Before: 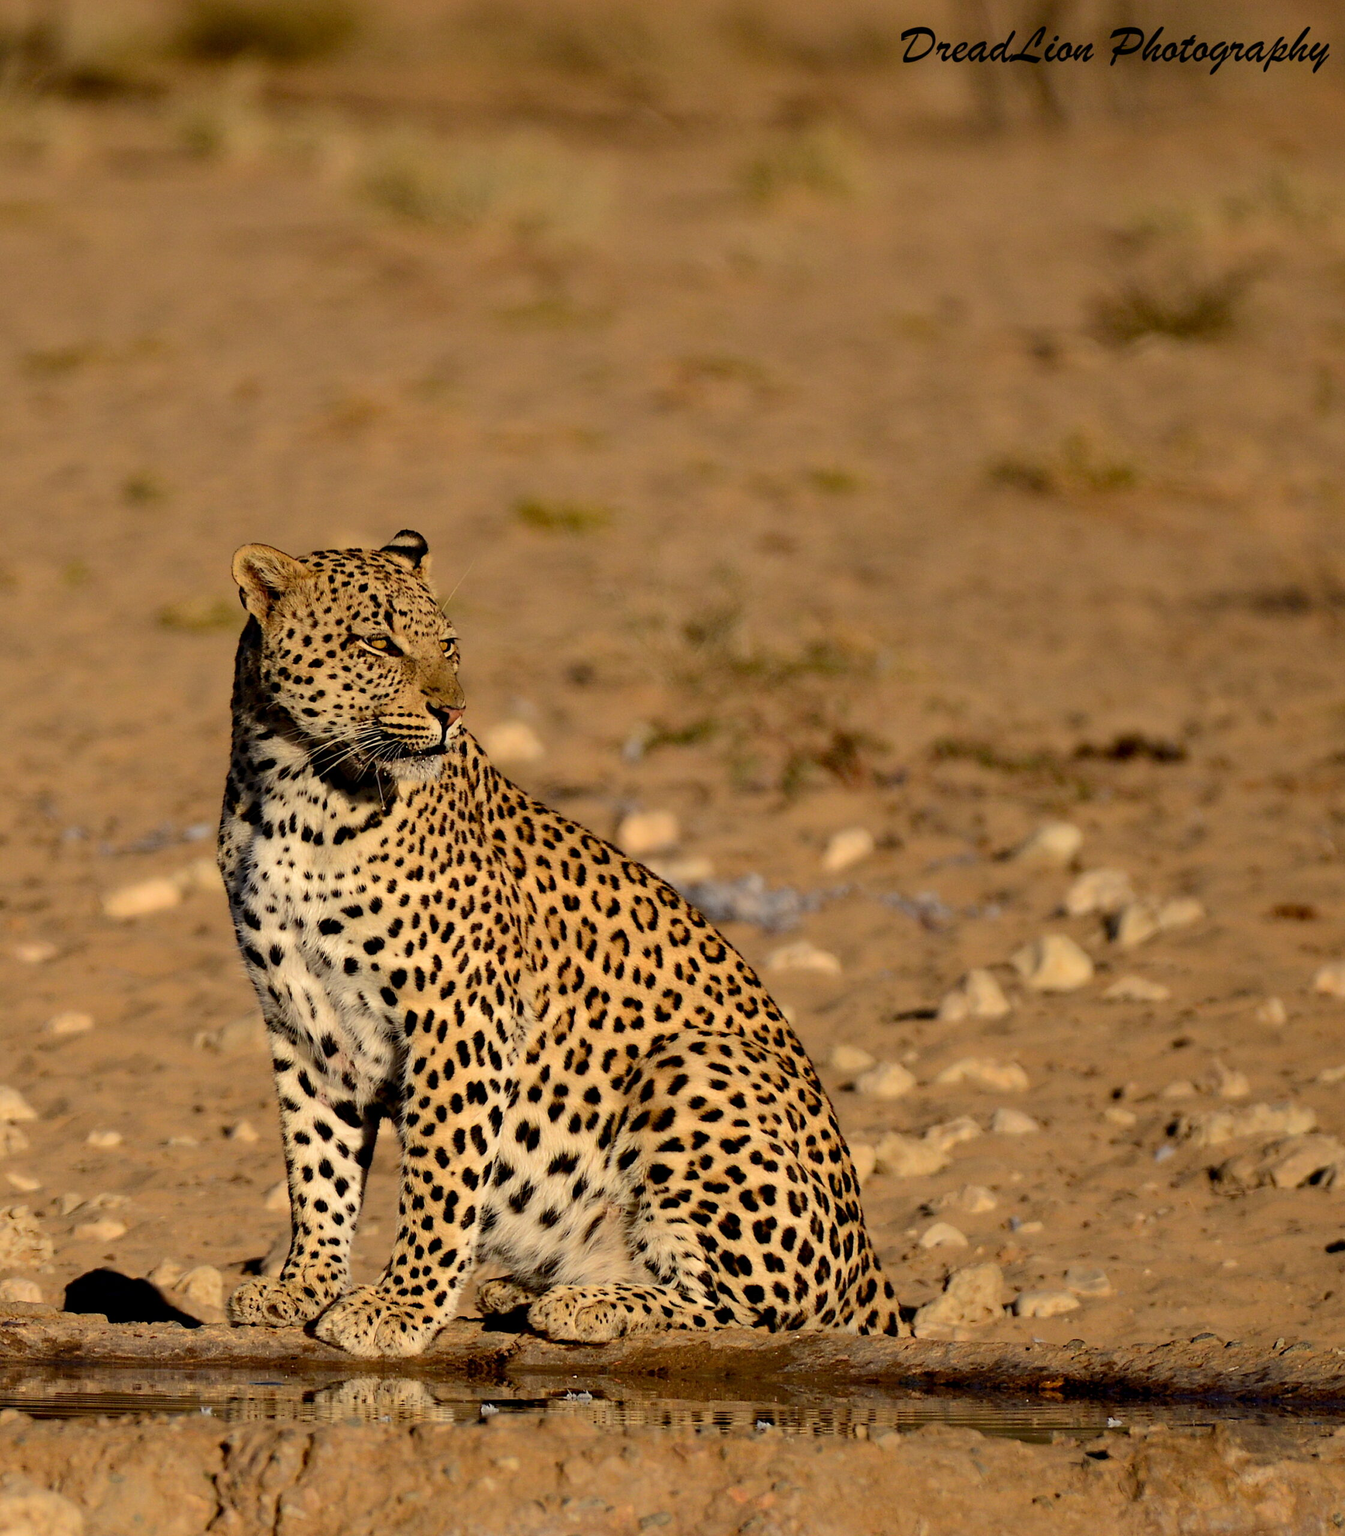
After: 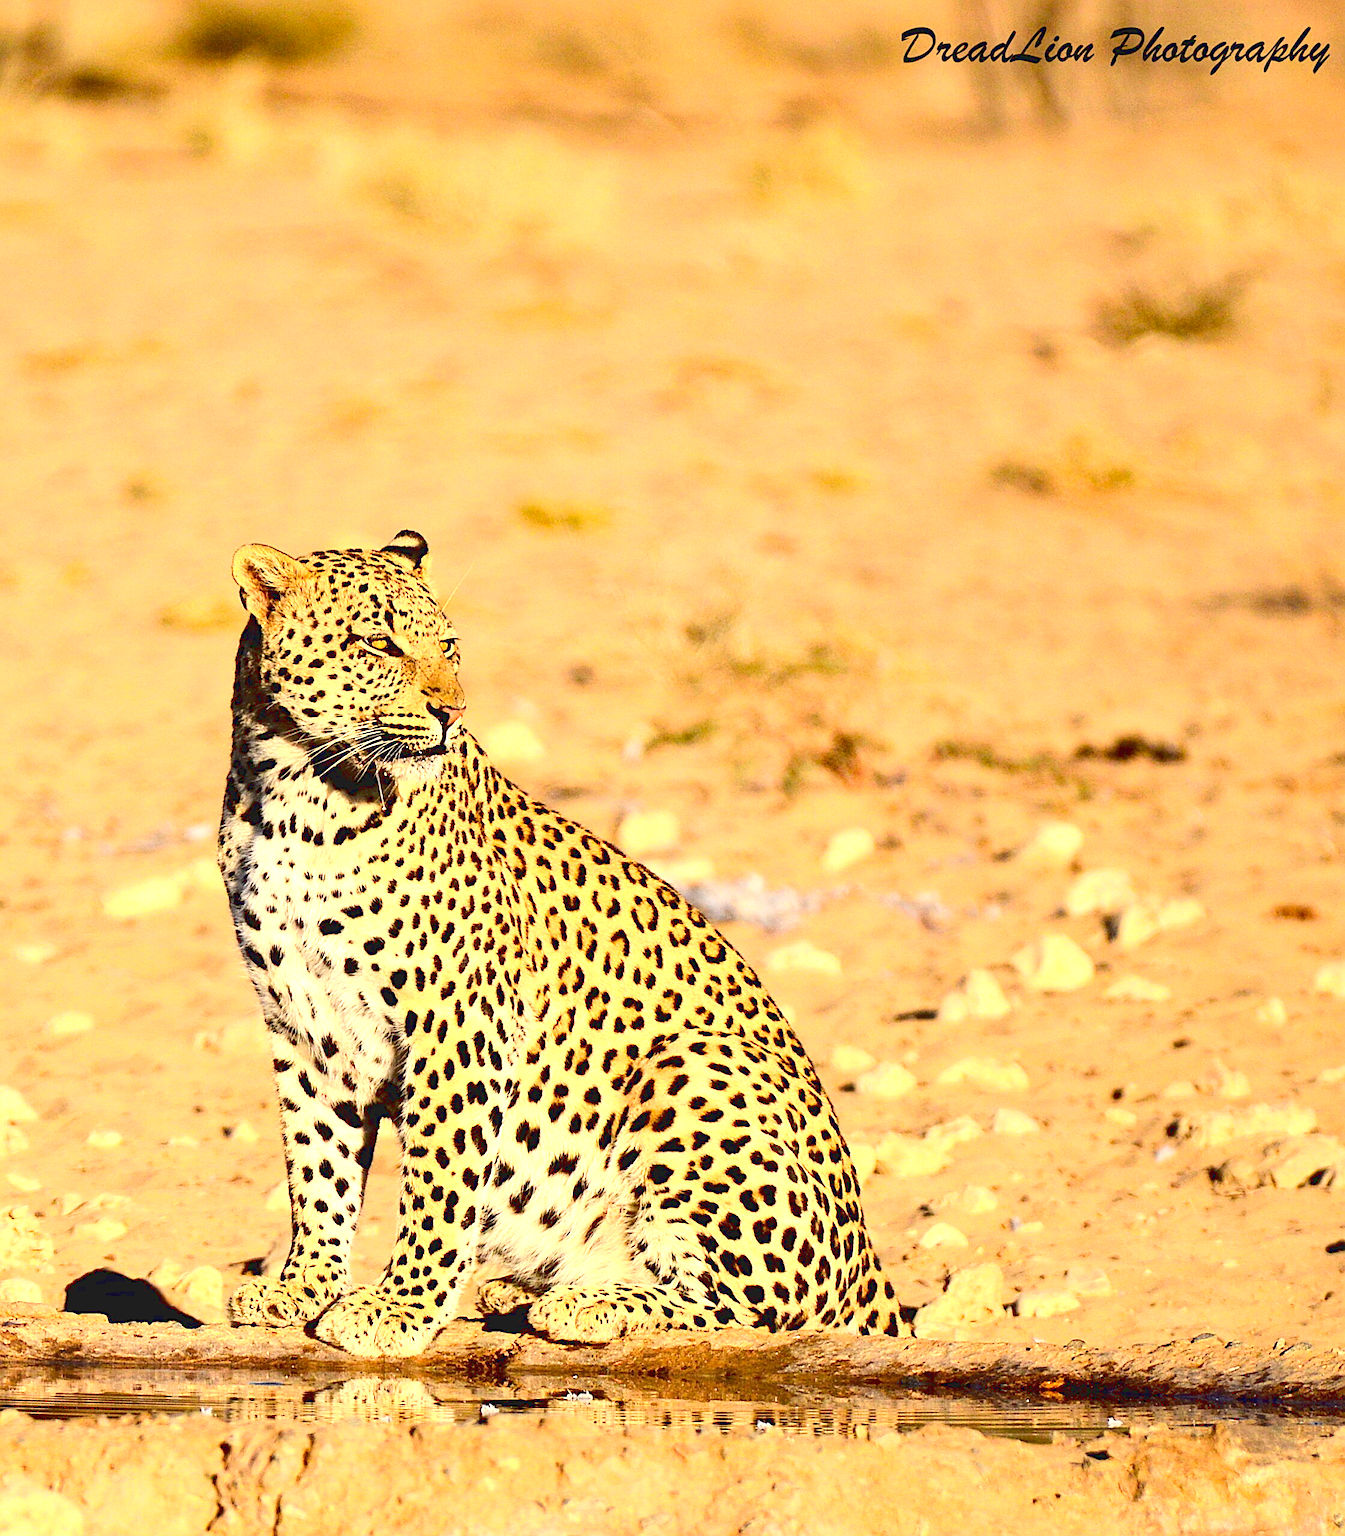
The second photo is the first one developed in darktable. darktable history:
sharpen: on, module defaults
contrast brightness saturation: contrast 0.095, brightness 0.032, saturation 0.09
exposure: black level correction 0, exposure 1.384 EV, compensate highlight preservation false
tone curve: curves: ch0 [(0, 0) (0.003, 0.112) (0.011, 0.115) (0.025, 0.111) (0.044, 0.114) (0.069, 0.126) (0.1, 0.144) (0.136, 0.164) (0.177, 0.196) (0.224, 0.249) (0.277, 0.316) (0.335, 0.401) (0.399, 0.487) (0.468, 0.571) (0.543, 0.647) (0.623, 0.728) (0.709, 0.795) (0.801, 0.866) (0.898, 0.933) (1, 1)]
